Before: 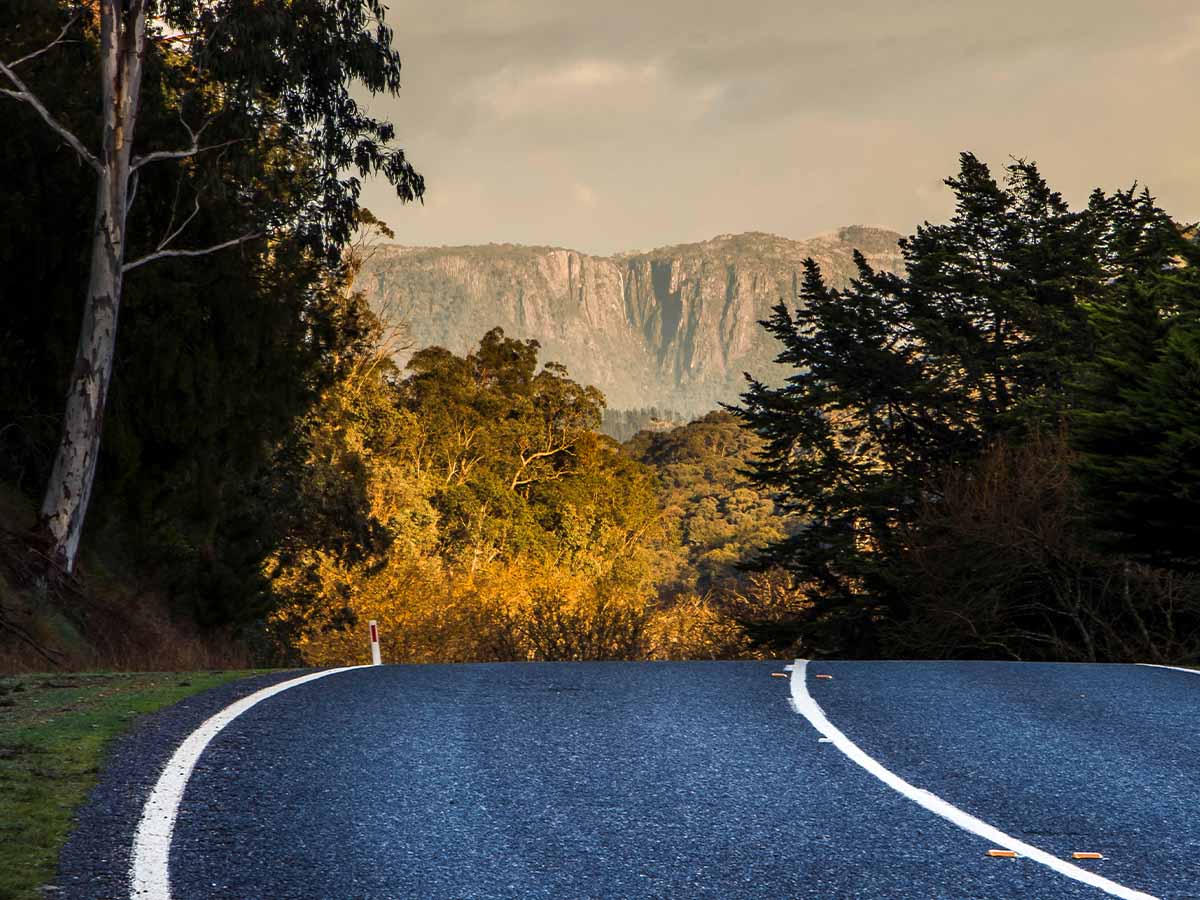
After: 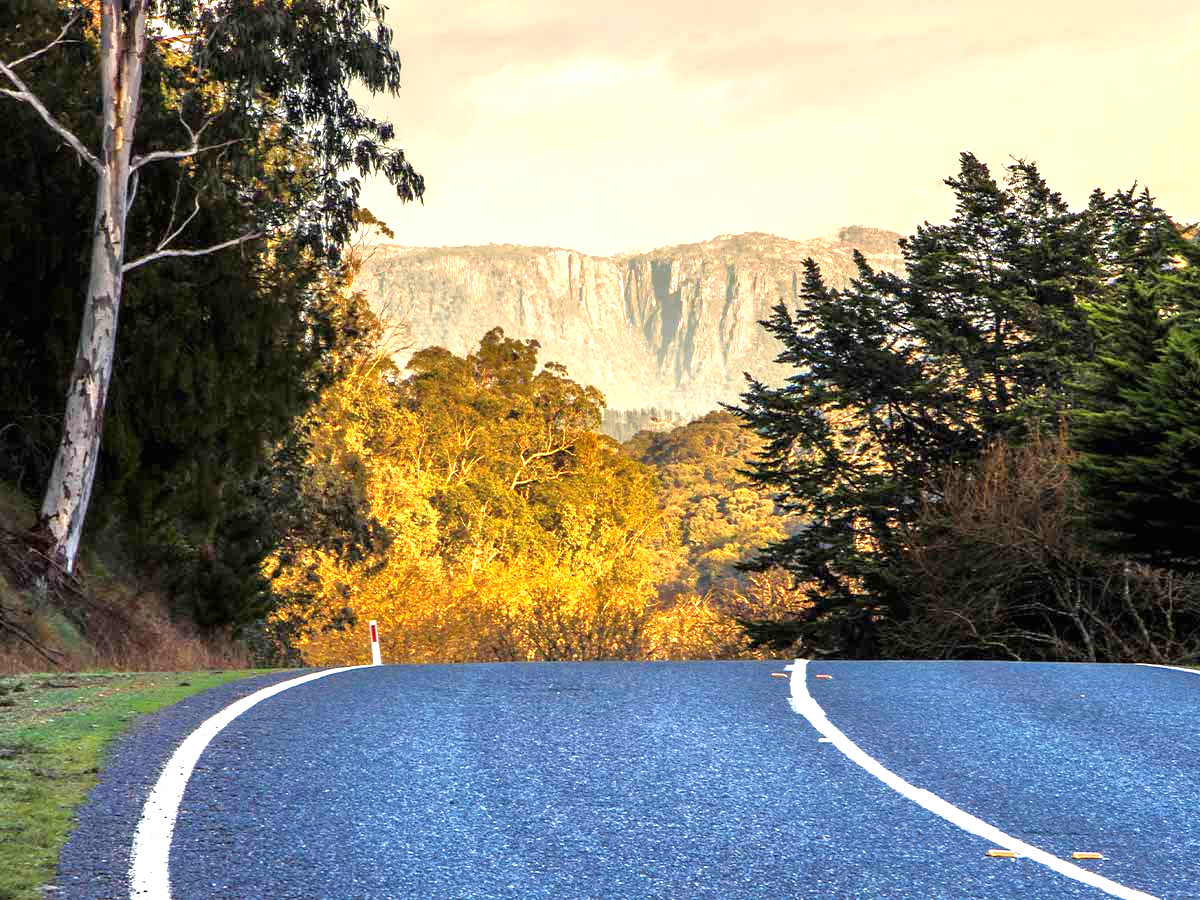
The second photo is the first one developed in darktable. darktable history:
exposure: black level correction 0, exposure 1.2 EV, compensate highlight preservation false
tone equalizer: -7 EV 0.15 EV, -6 EV 0.6 EV, -5 EV 1.15 EV, -4 EV 1.33 EV, -3 EV 1.15 EV, -2 EV 0.6 EV, -1 EV 0.15 EV, mask exposure compensation -0.5 EV
